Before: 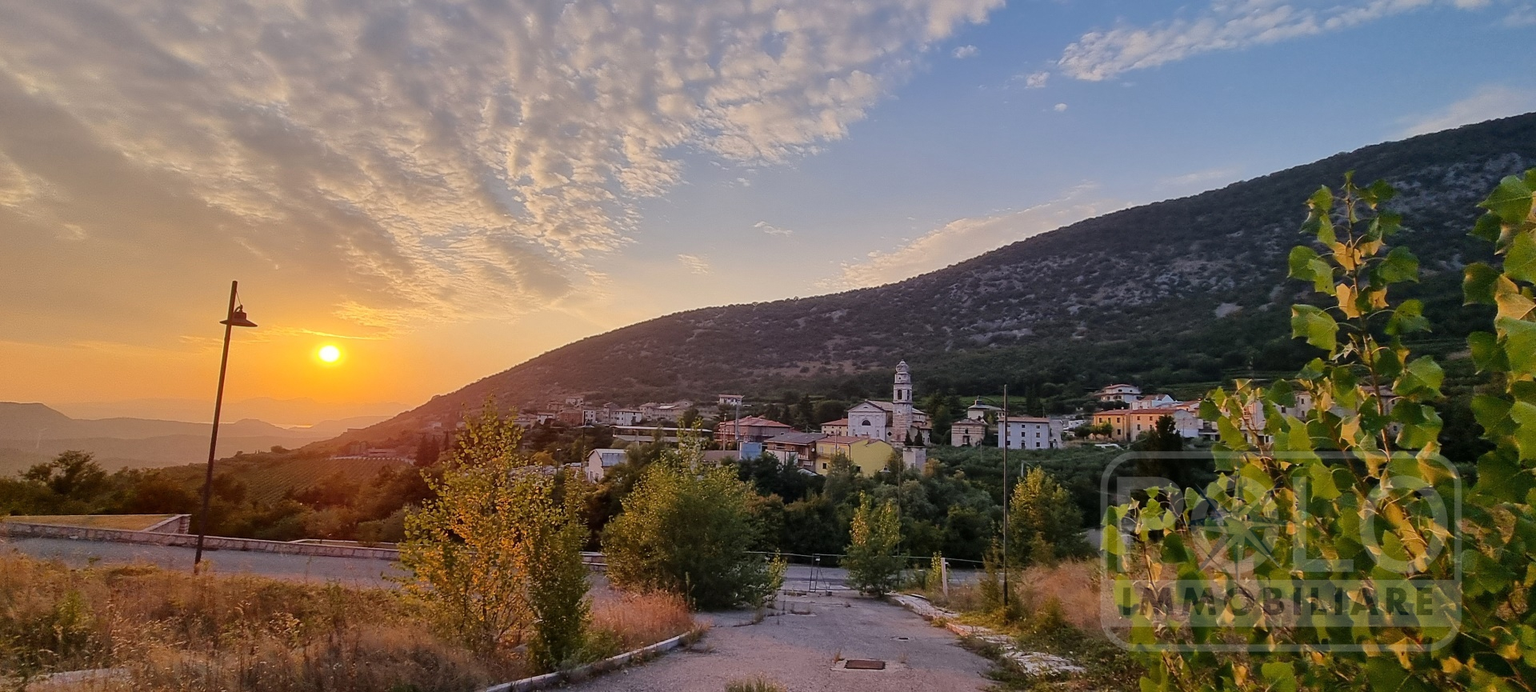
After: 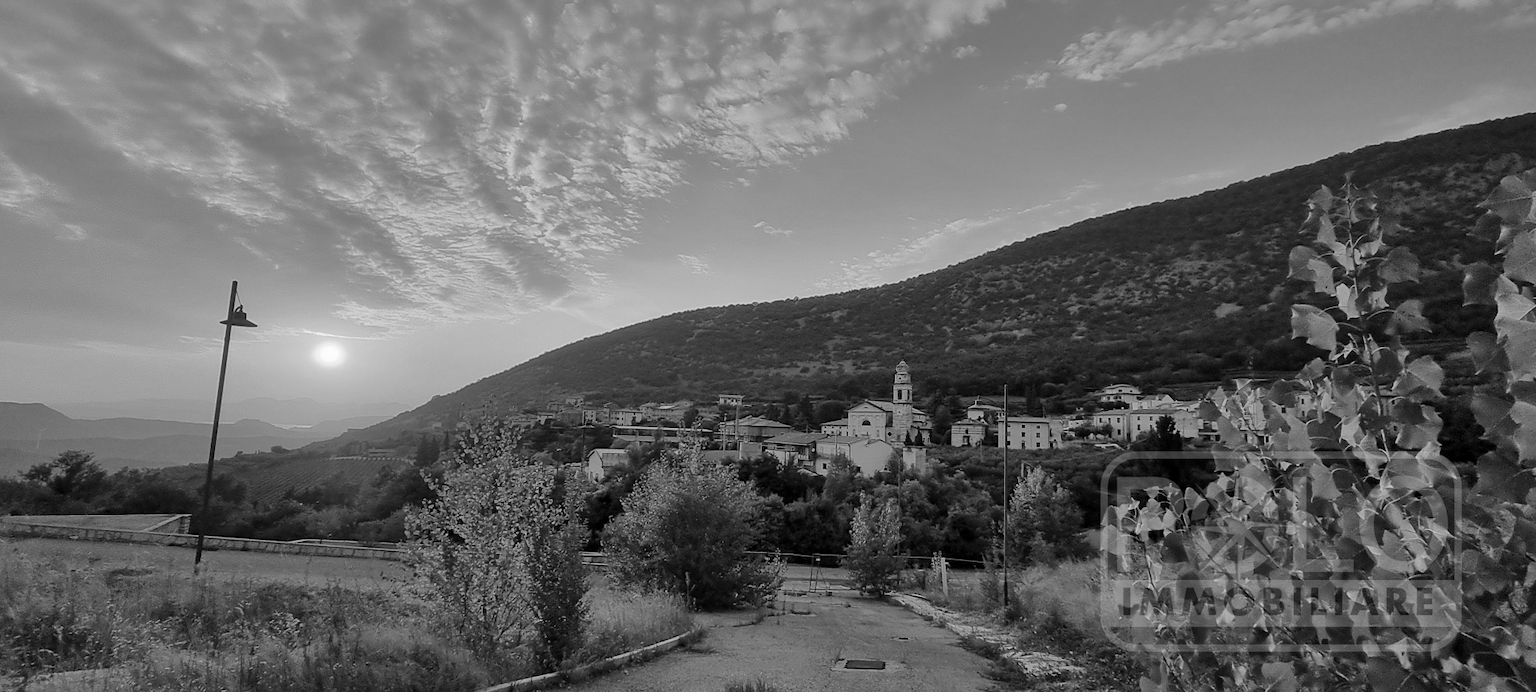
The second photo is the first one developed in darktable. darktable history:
local contrast: mode bilateral grid, contrast 20, coarseness 50, detail 120%, midtone range 0.2
shadows and highlights: shadows 37.27, highlights -28.18, soften with gaussian
monochrome: a -74.22, b 78.2
